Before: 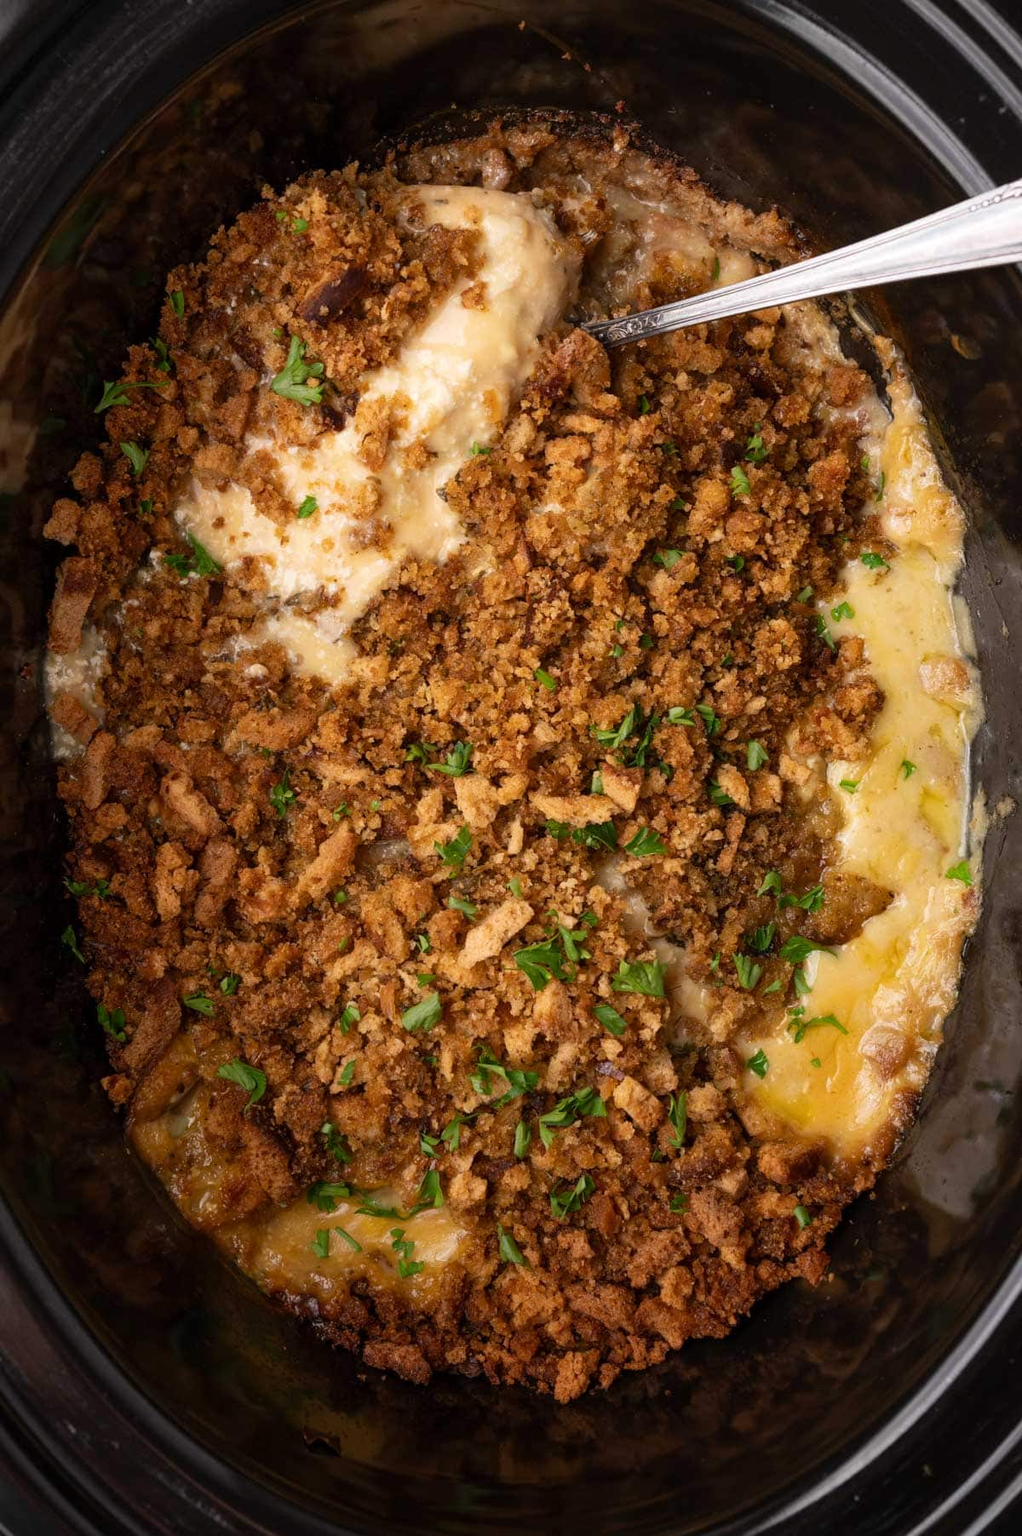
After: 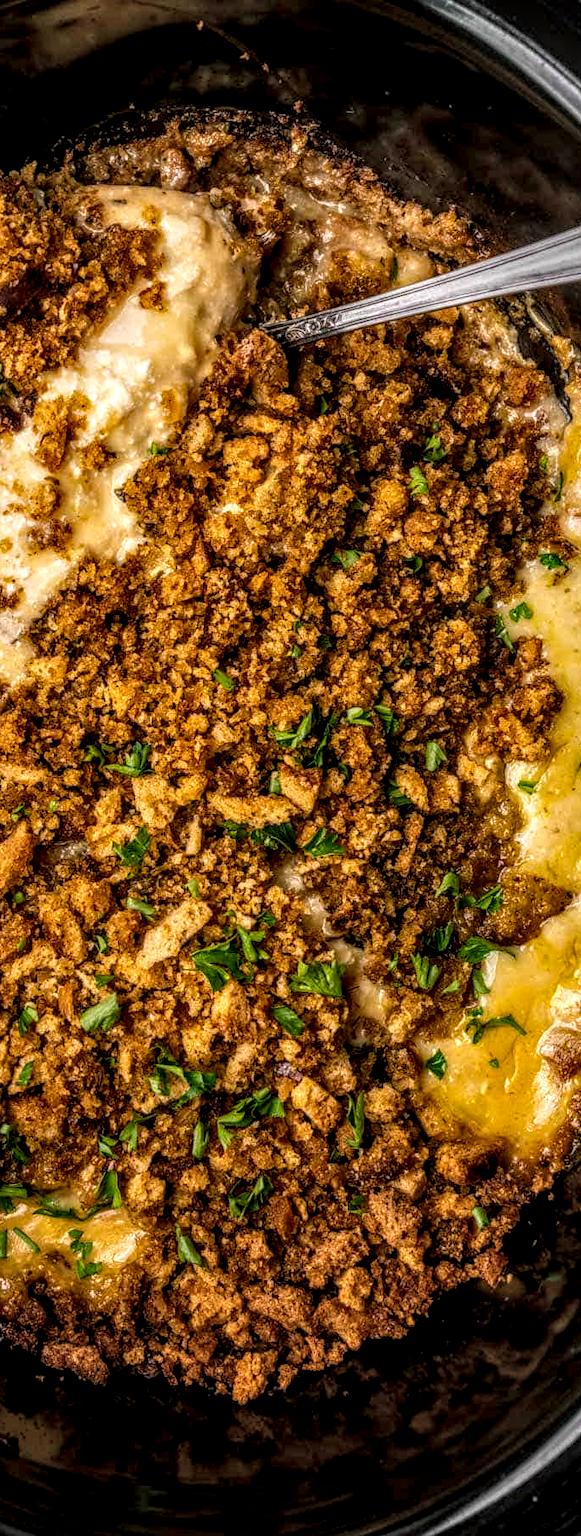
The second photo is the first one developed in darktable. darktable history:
crop: left 31.523%, top 0.007%, right 11.607%
color balance rgb: shadows lift › luminance -7.961%, shadows lift › chroma 2.113%, shadows lift › hue 168.31°, perceptual saturation grading › global saturation 30.883%, perceptual brilliance grading › global brilliance 2.326%, perceptual brilliance grading › highlights -3.896%
local contrast: highlights 4%, shadows 3%, detail 298%, midtone range 0.297
exposure: exposure -0.212 EV, compensate highlight preservation false
